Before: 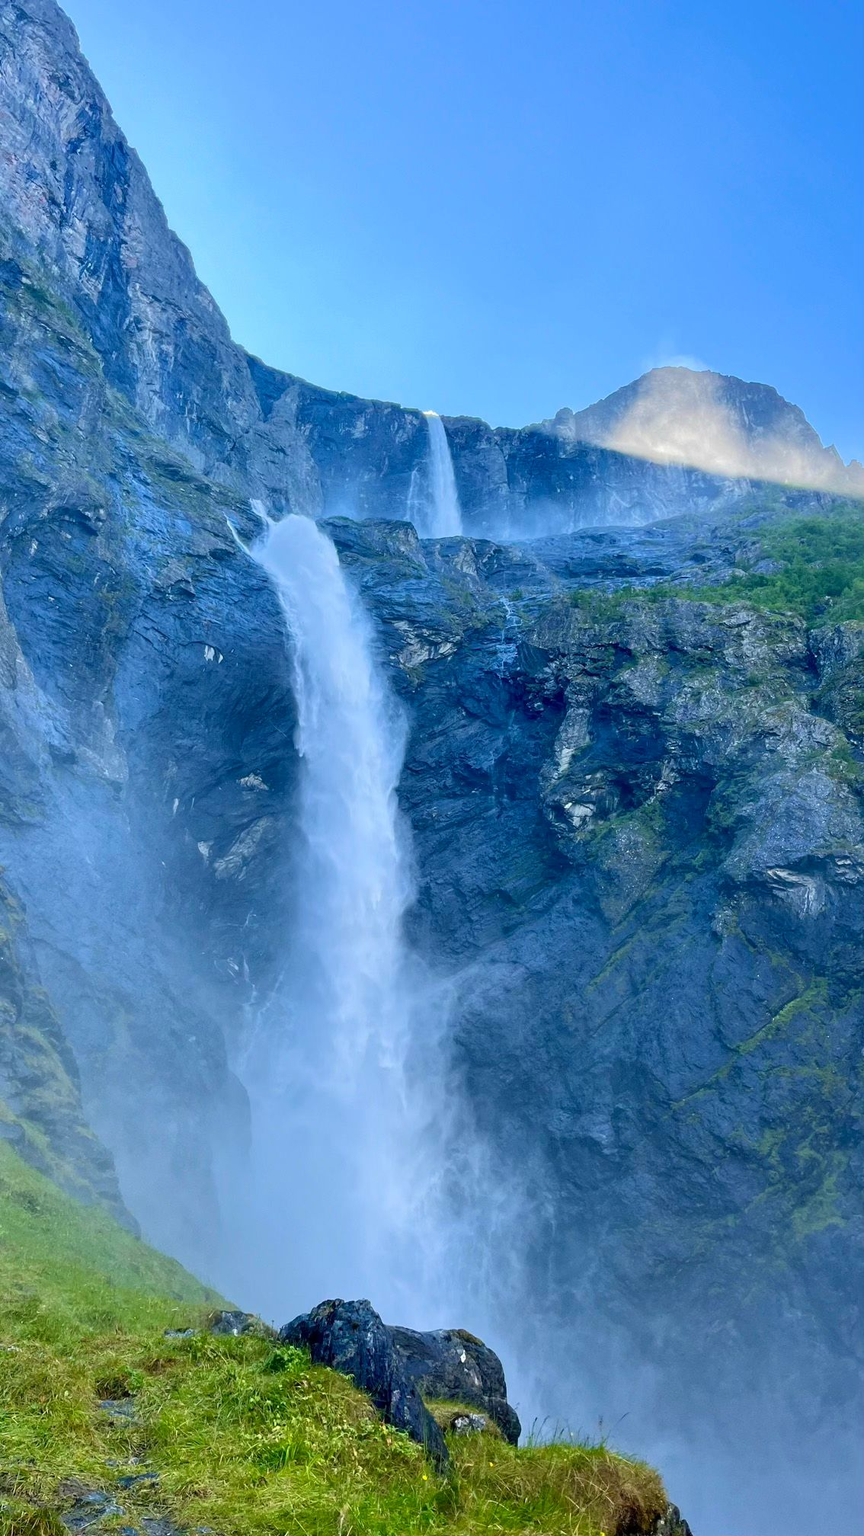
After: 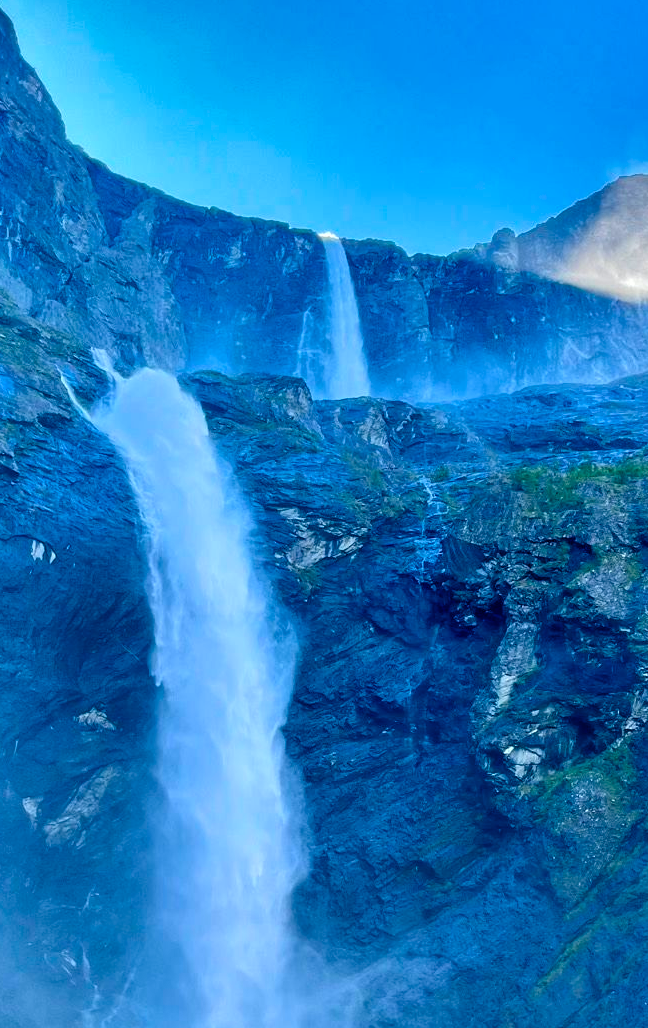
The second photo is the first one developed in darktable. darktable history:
shadows and highlights: shadows 20.76, highlights -81.42, soften with gaussian
color balance rgb: global offset › chroma 0.241%, global offset › hue 255.78°, perceptual saturation grading › global saturation 30.331%, global vibrance 11.327%, contrast 5.035%
crop: left 20.936%, top 15.251%, right 21.902%, bottom 33.755%
